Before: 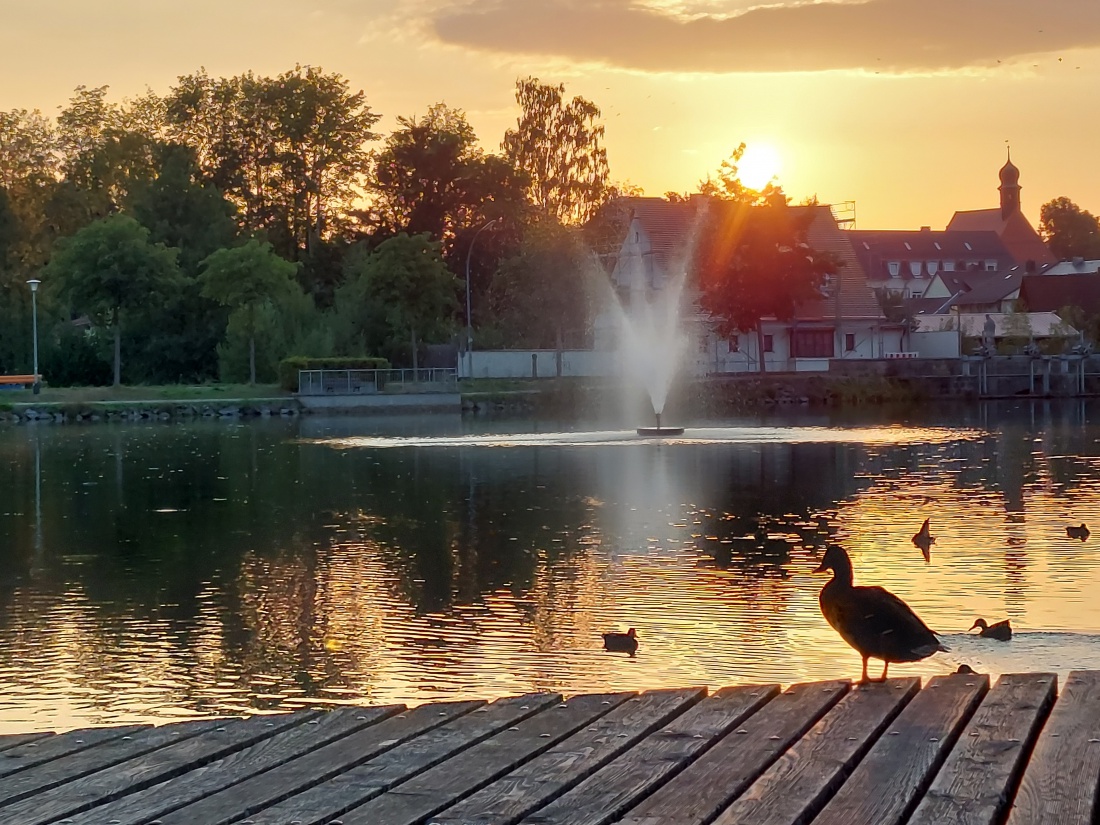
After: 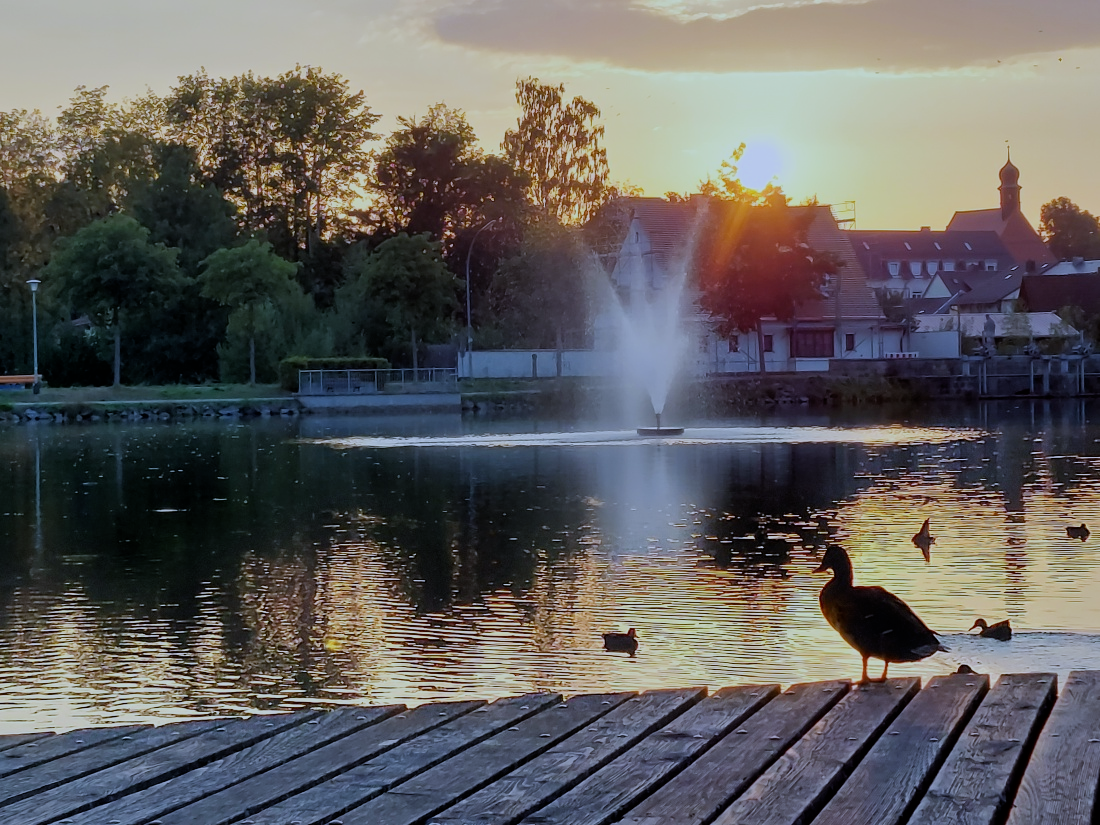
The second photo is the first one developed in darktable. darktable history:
filmic rgb: black relative exposure -7.65 EV, white relative exposure 4.56 EV, hardness 3.61
white balance: red 0.871, blue 1.249
